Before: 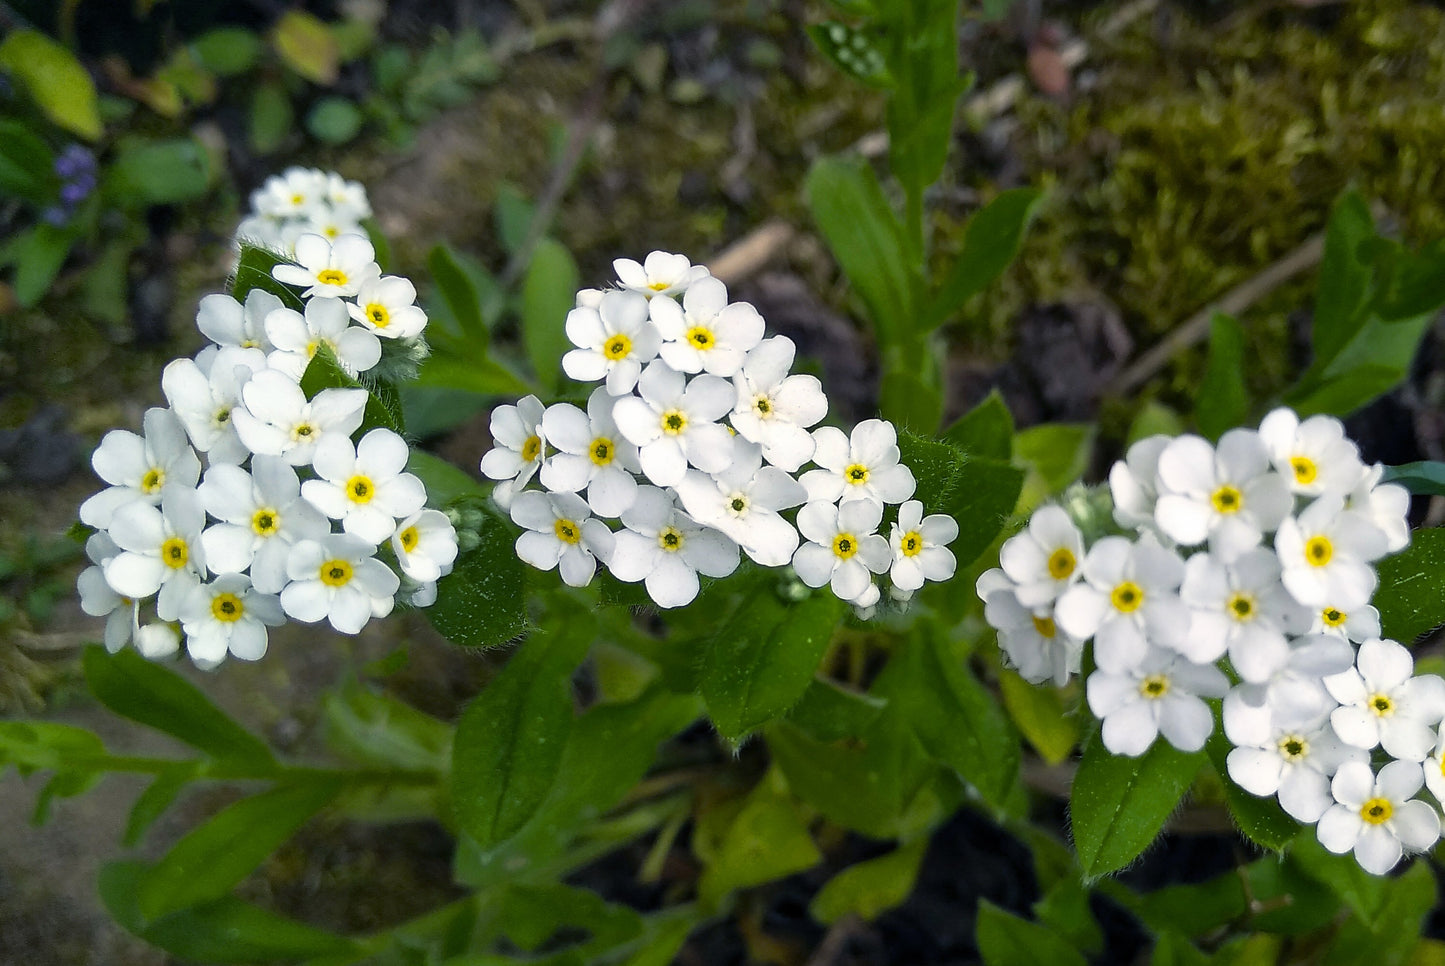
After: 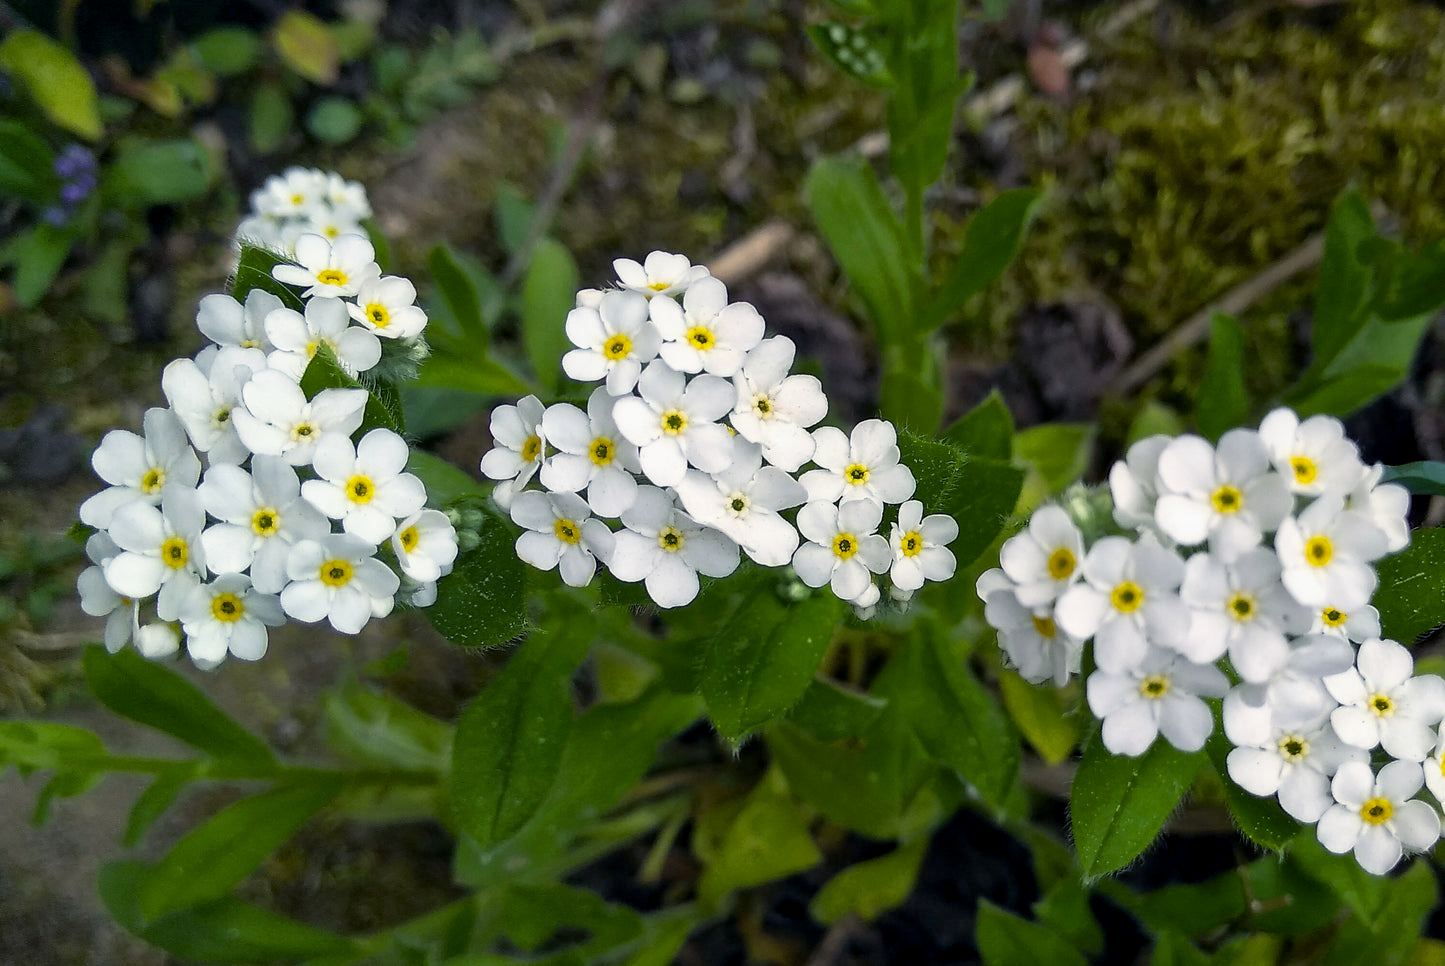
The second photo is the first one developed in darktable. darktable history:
local contrast: highlights 61%, shadows 112%, detail 107%, midtone range 0.532
